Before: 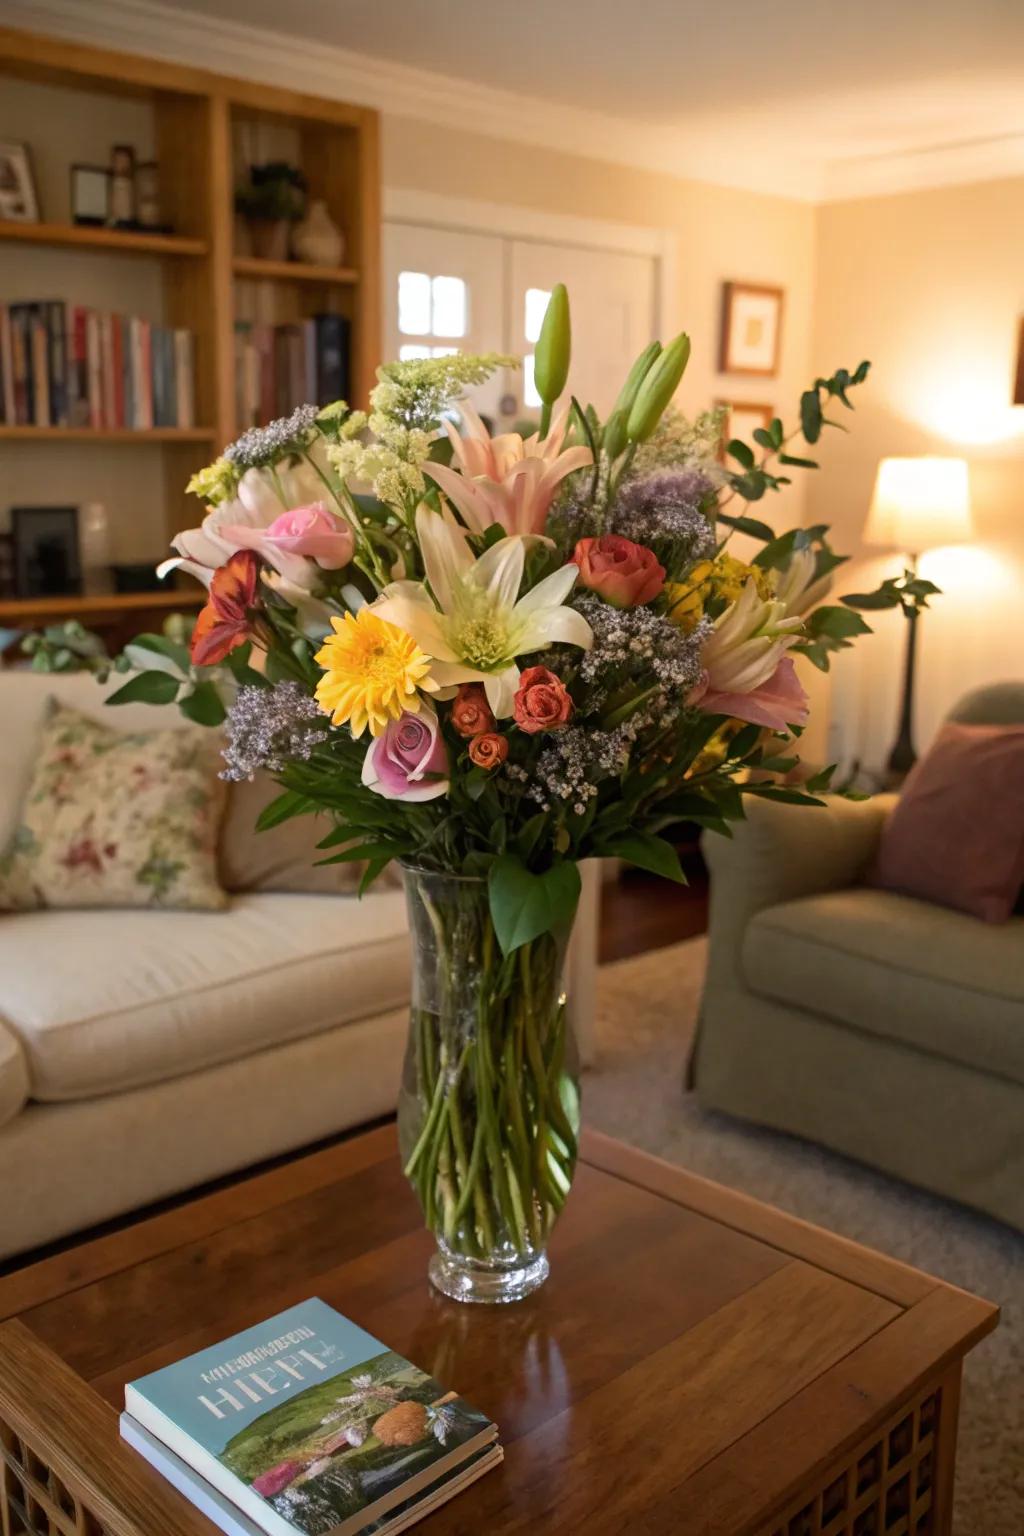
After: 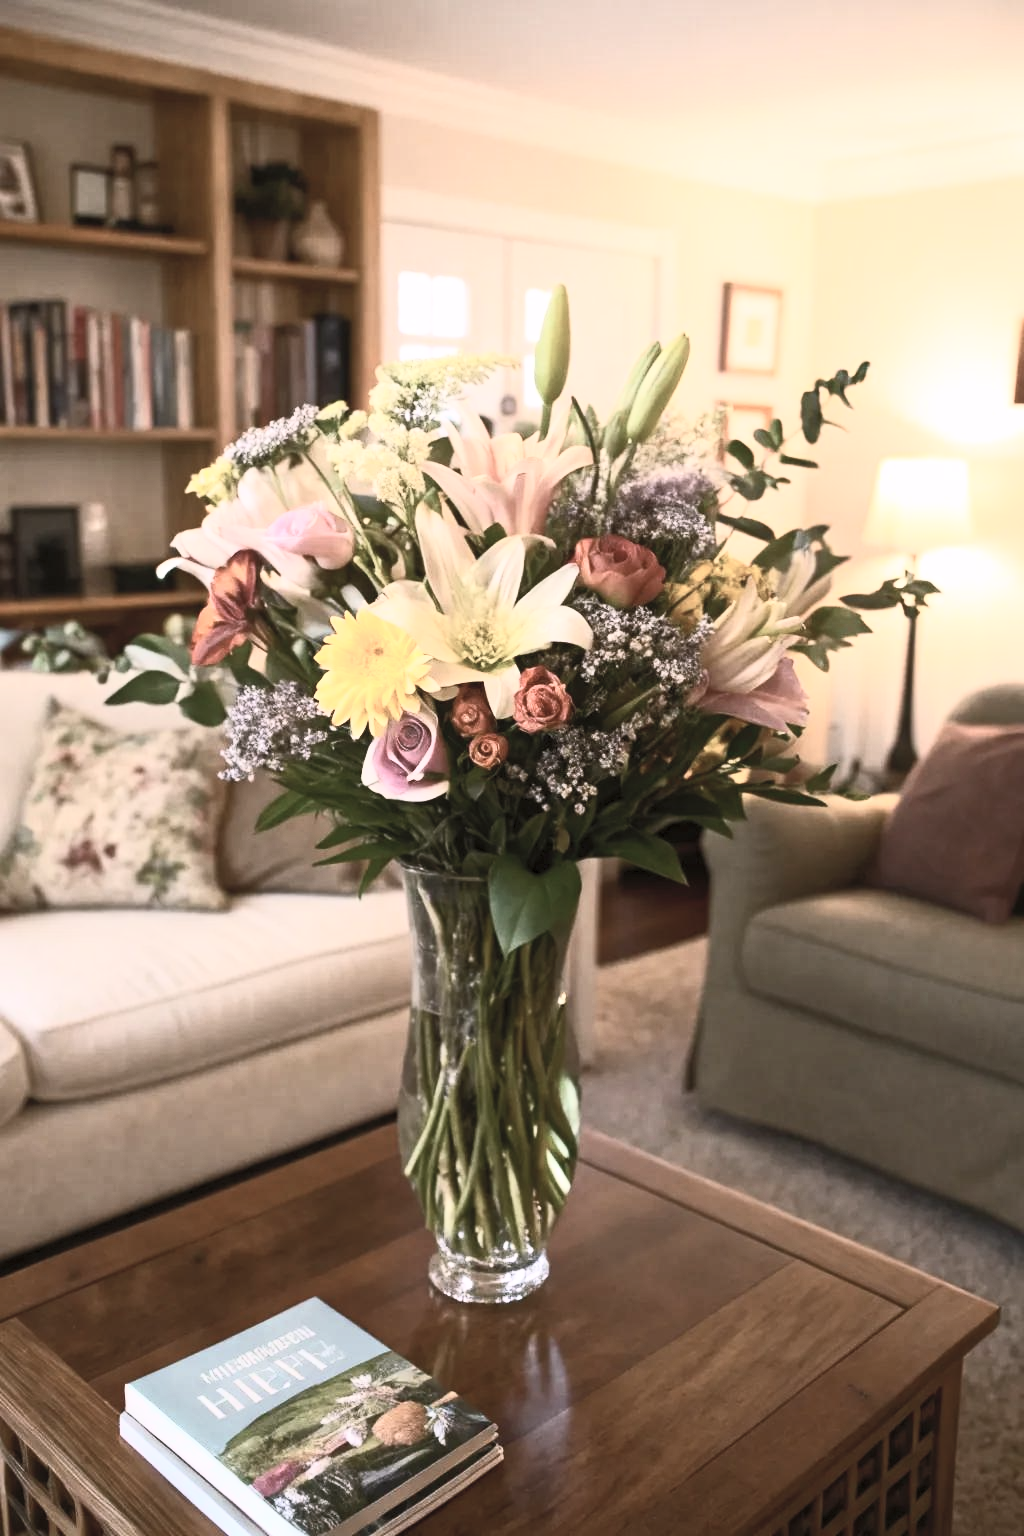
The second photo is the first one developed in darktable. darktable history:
contrast brightness saturation: contrast 0.552, brightness 0.577, saturation -0.35
color correction: highlights a* 2.98, highlights b* -1.32, shadows a* -0.086, shadows b* 2.05, saturation 0.98
